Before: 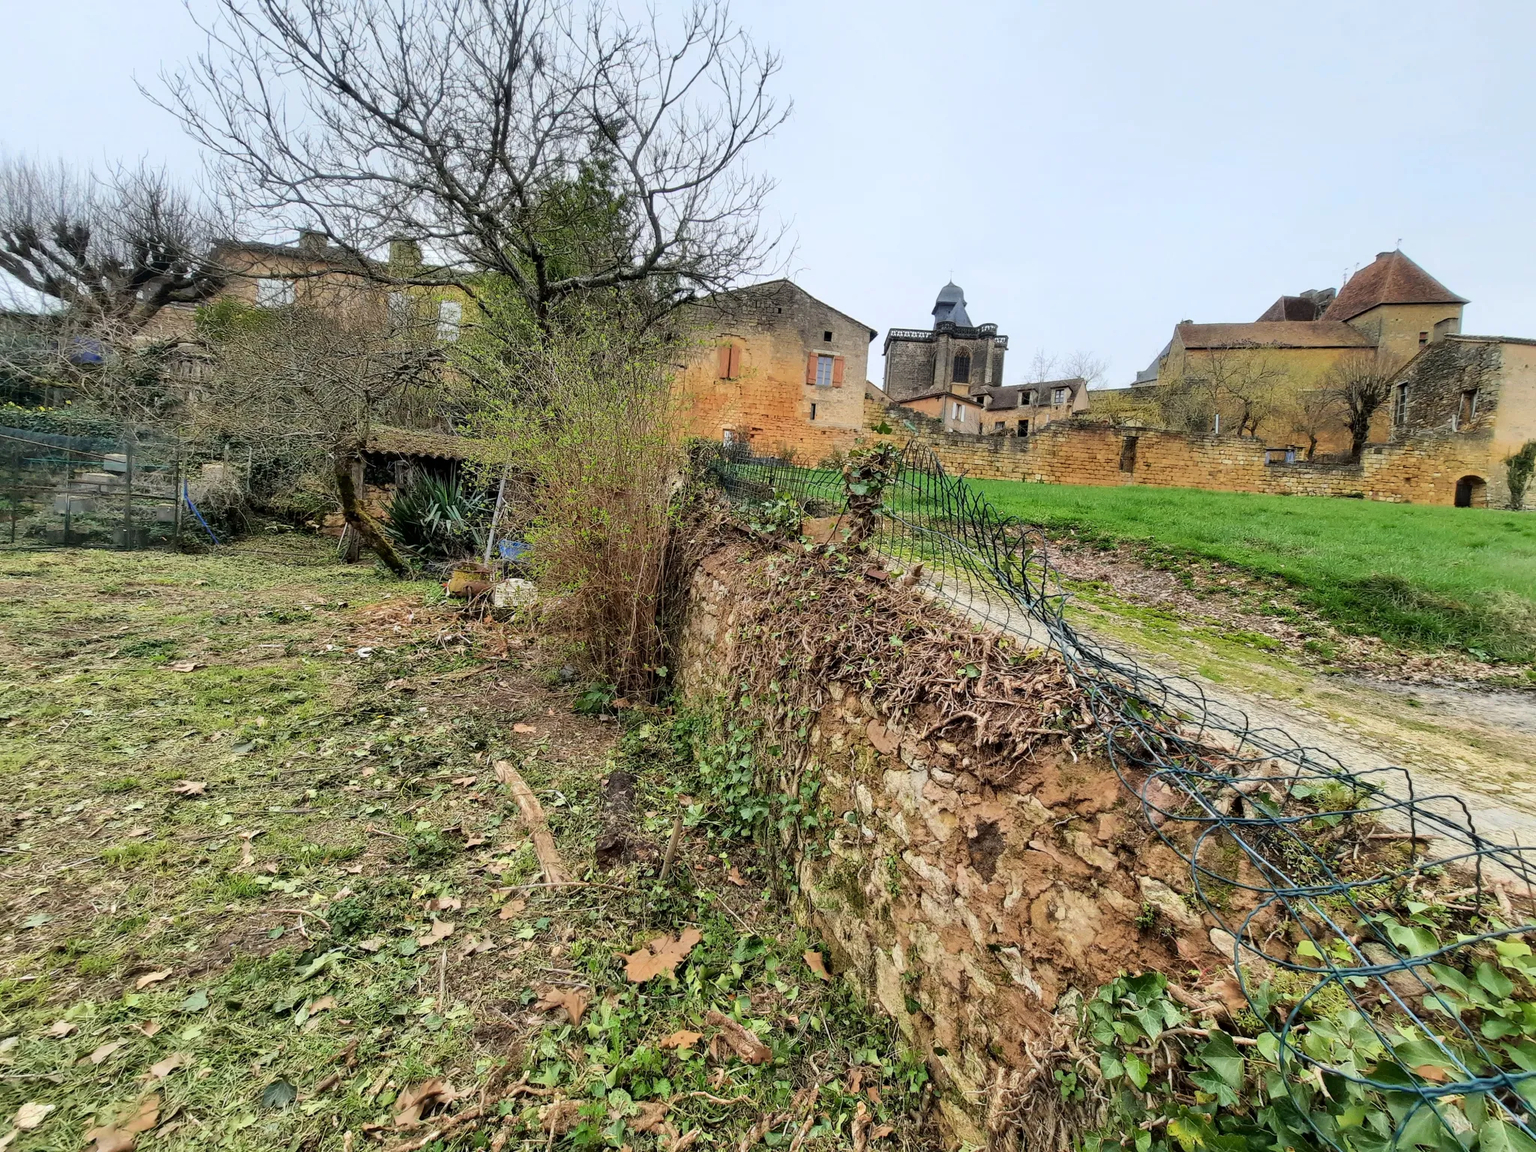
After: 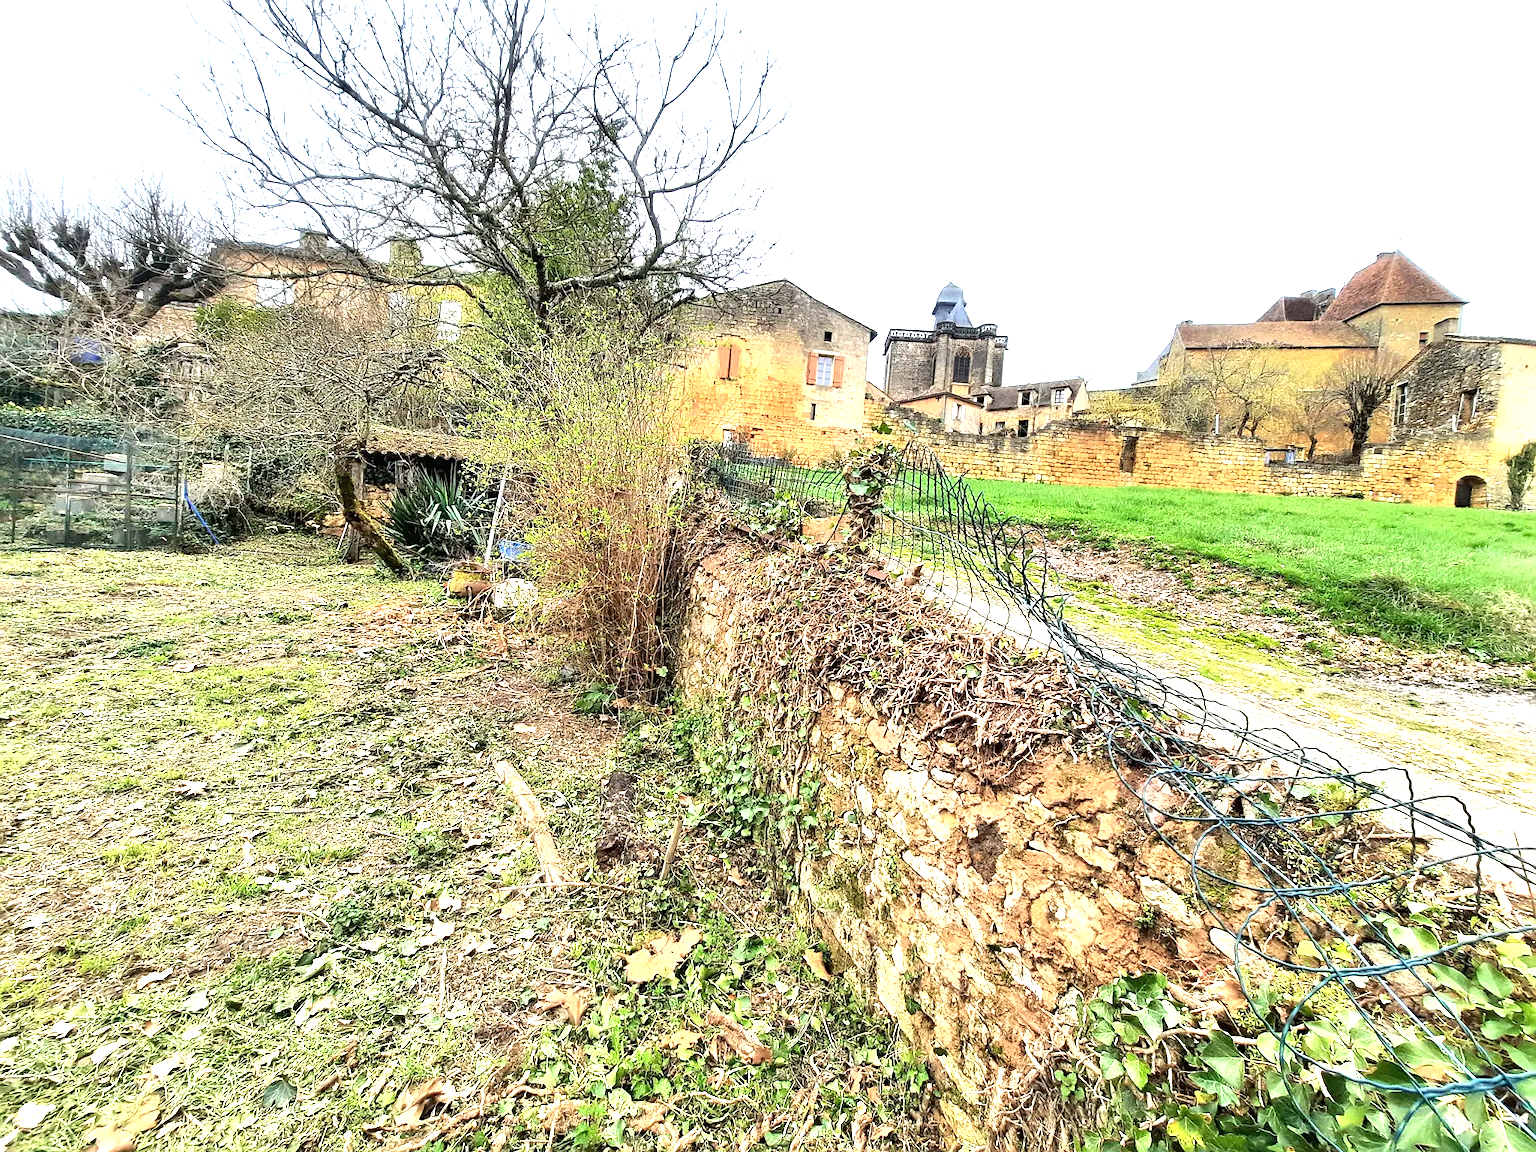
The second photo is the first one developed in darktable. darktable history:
exposure: black level correction 0, exposure 1.45 EV, compensate exposure bias true, compensate highlight preservation false
sharpen: radius 1.864, amount 0.398, threshold 1.271
